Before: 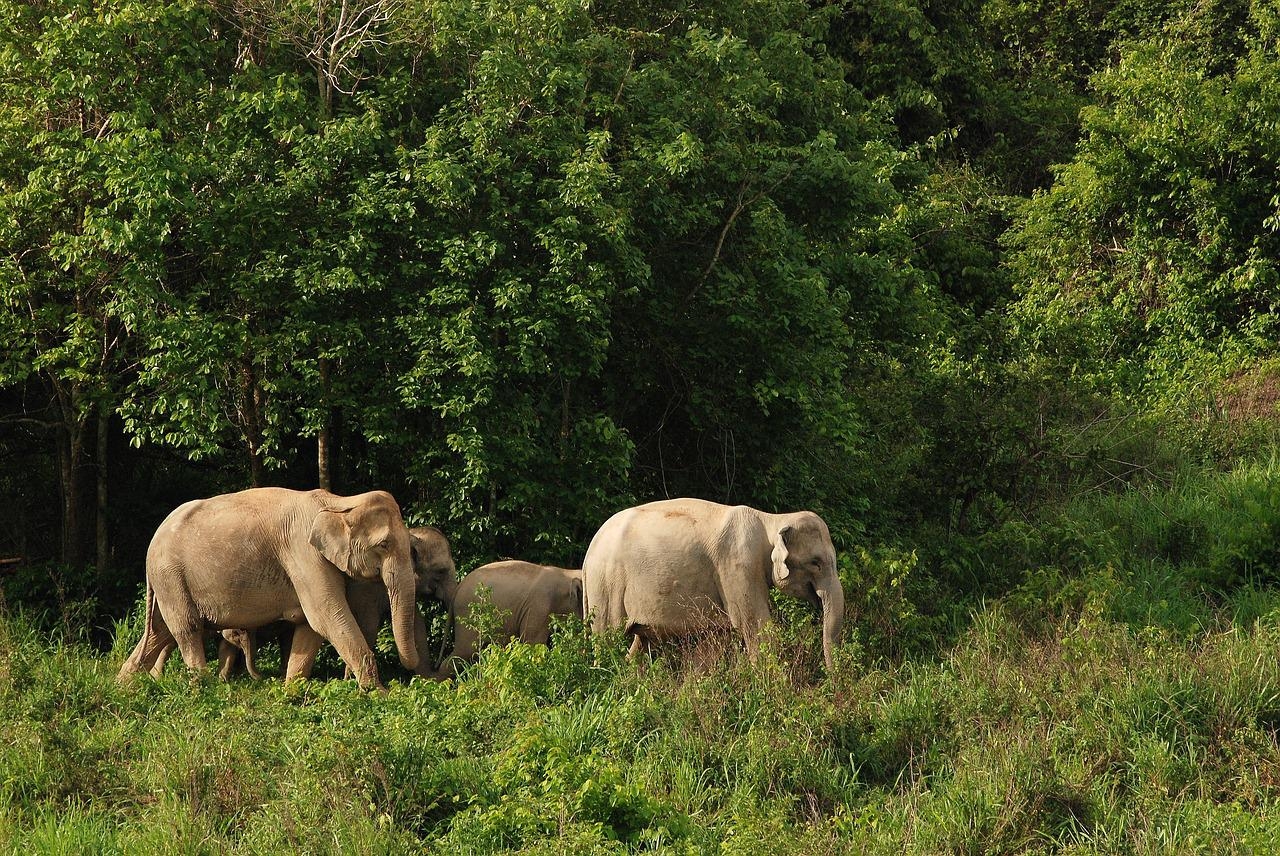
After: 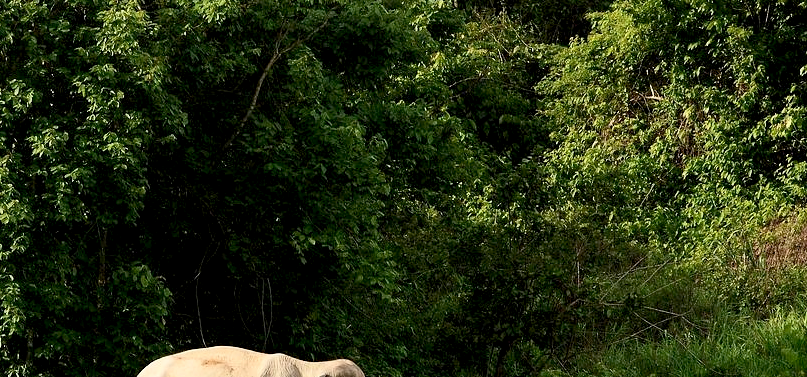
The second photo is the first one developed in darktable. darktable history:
crop: left 36.226%, top 17.846%, right 0.704%, bottom 38.031%
contrast brightness saturation: contrast 0.235, brightness 0.093
exposure: black level correction 0.009, exposure 0.017 EV, compensate highlight preservation false
